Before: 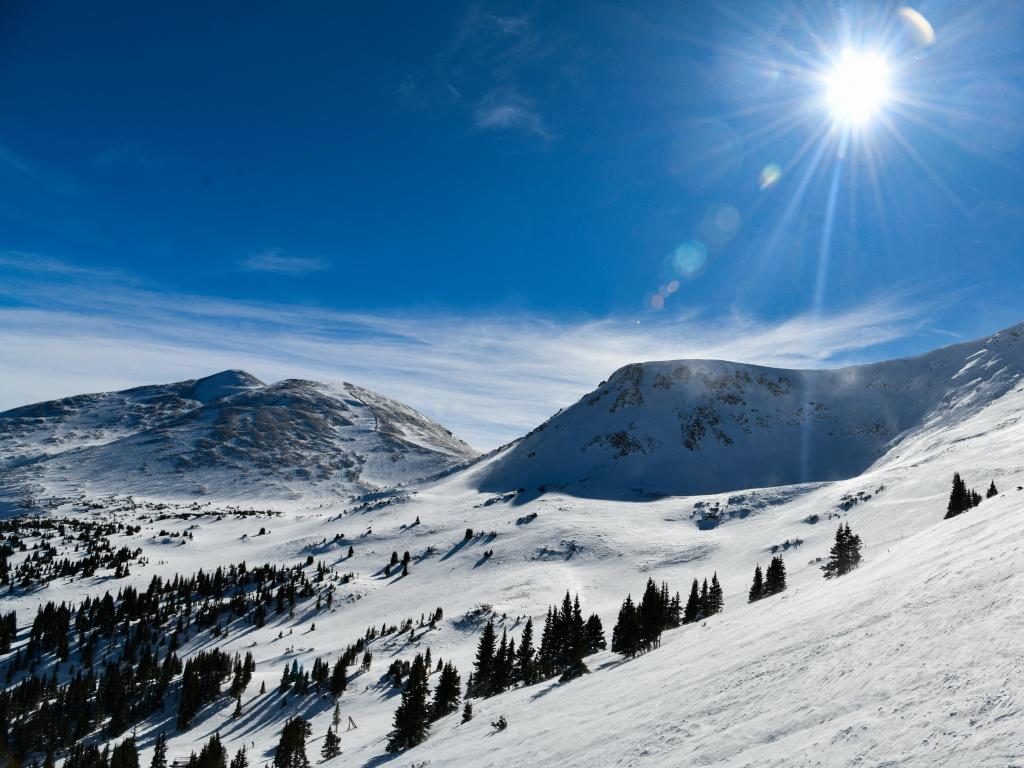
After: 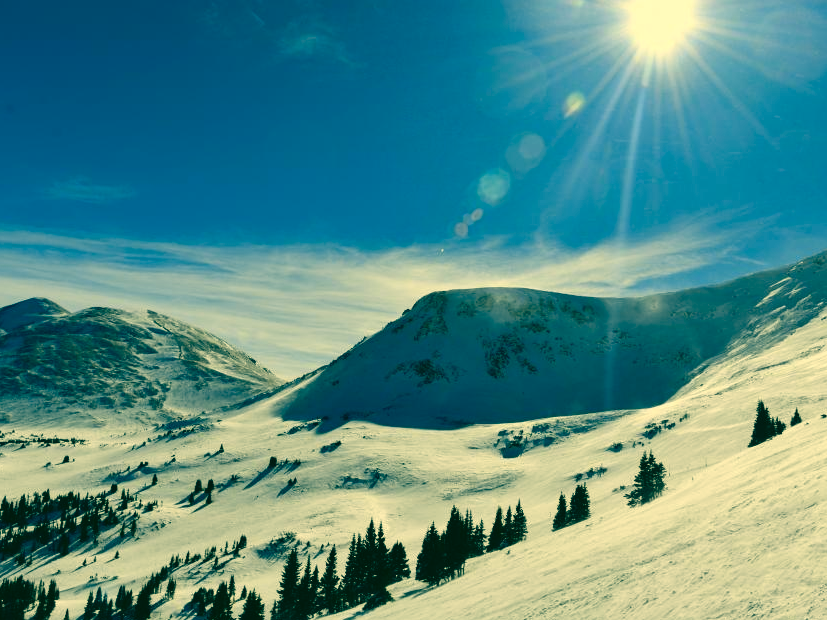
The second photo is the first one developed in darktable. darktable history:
crop: left 19.219%, top 9.471%, bottom 9.676%
color correction: highlights a* 1.81, highlights b* 34.07, shadows a* -36.51, shadows b* -5.58
